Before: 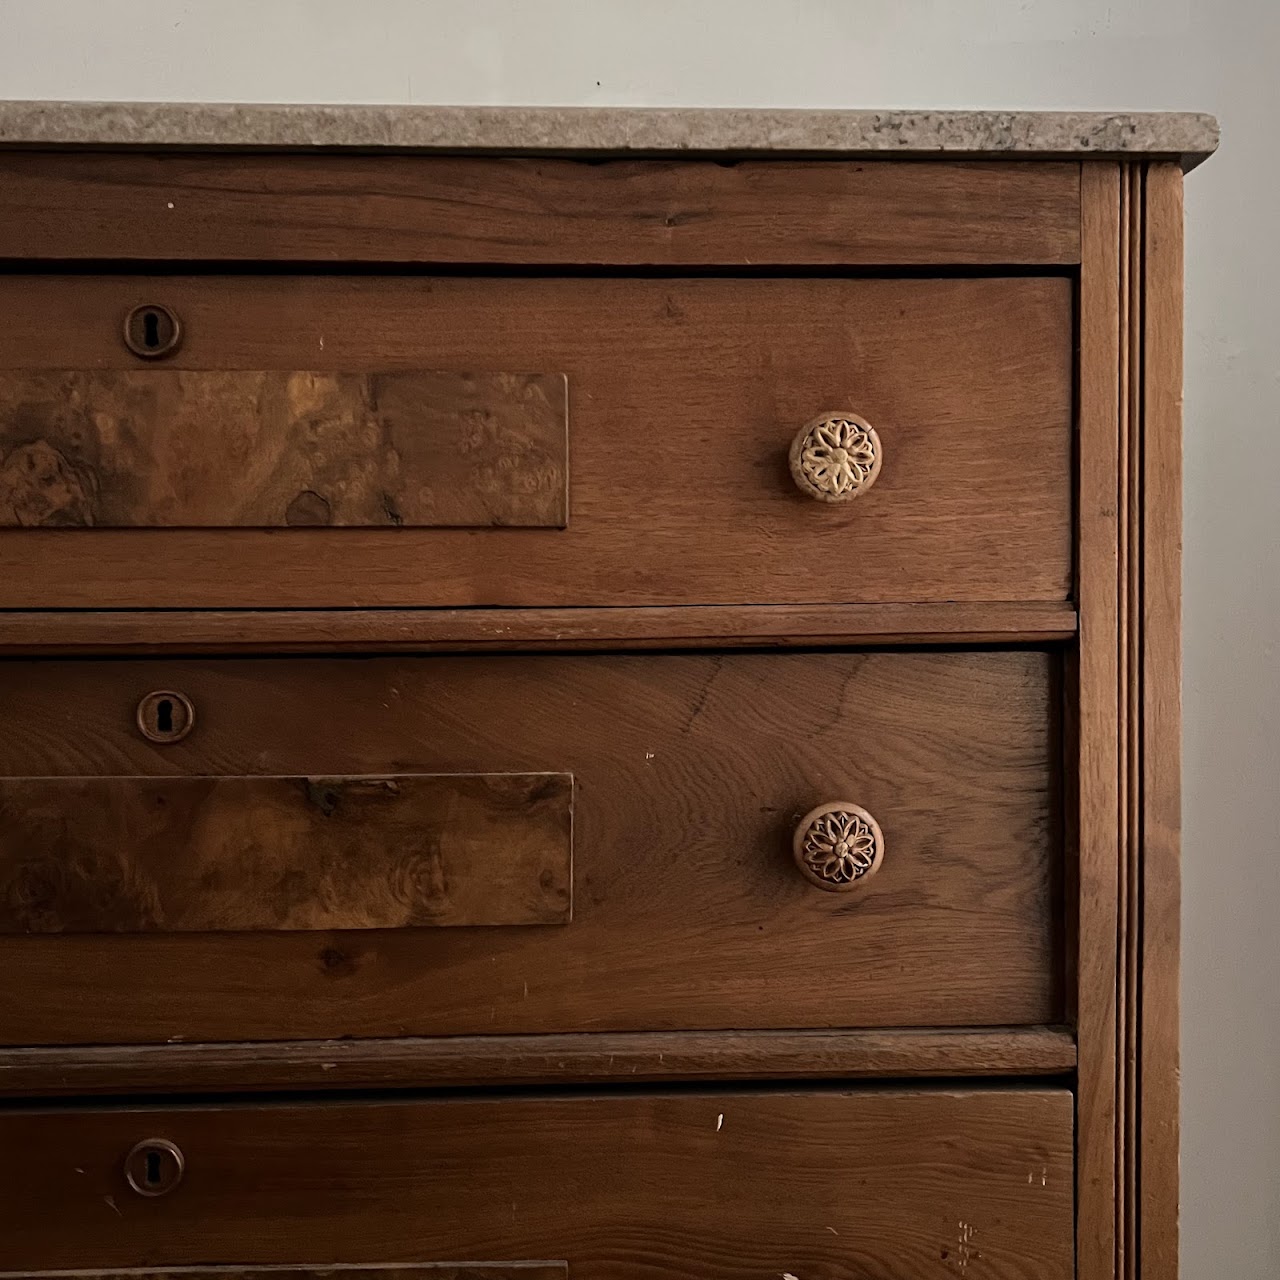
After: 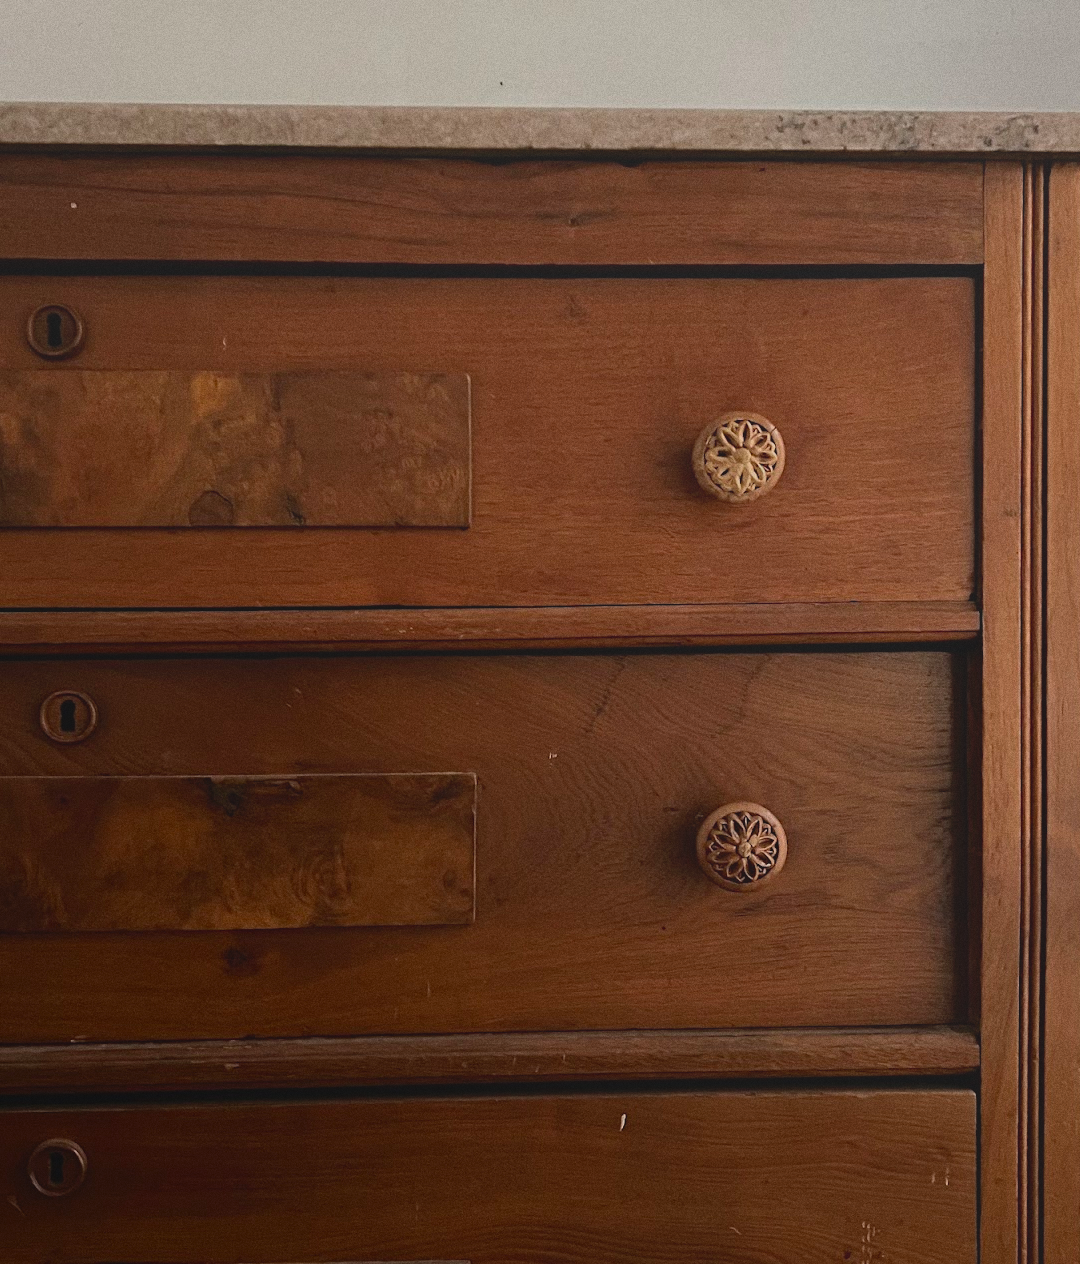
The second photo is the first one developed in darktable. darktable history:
crop: left 7.598%, right 7.873%
grain: coarseness 0.47 ISO
local contrast: detail 70%
